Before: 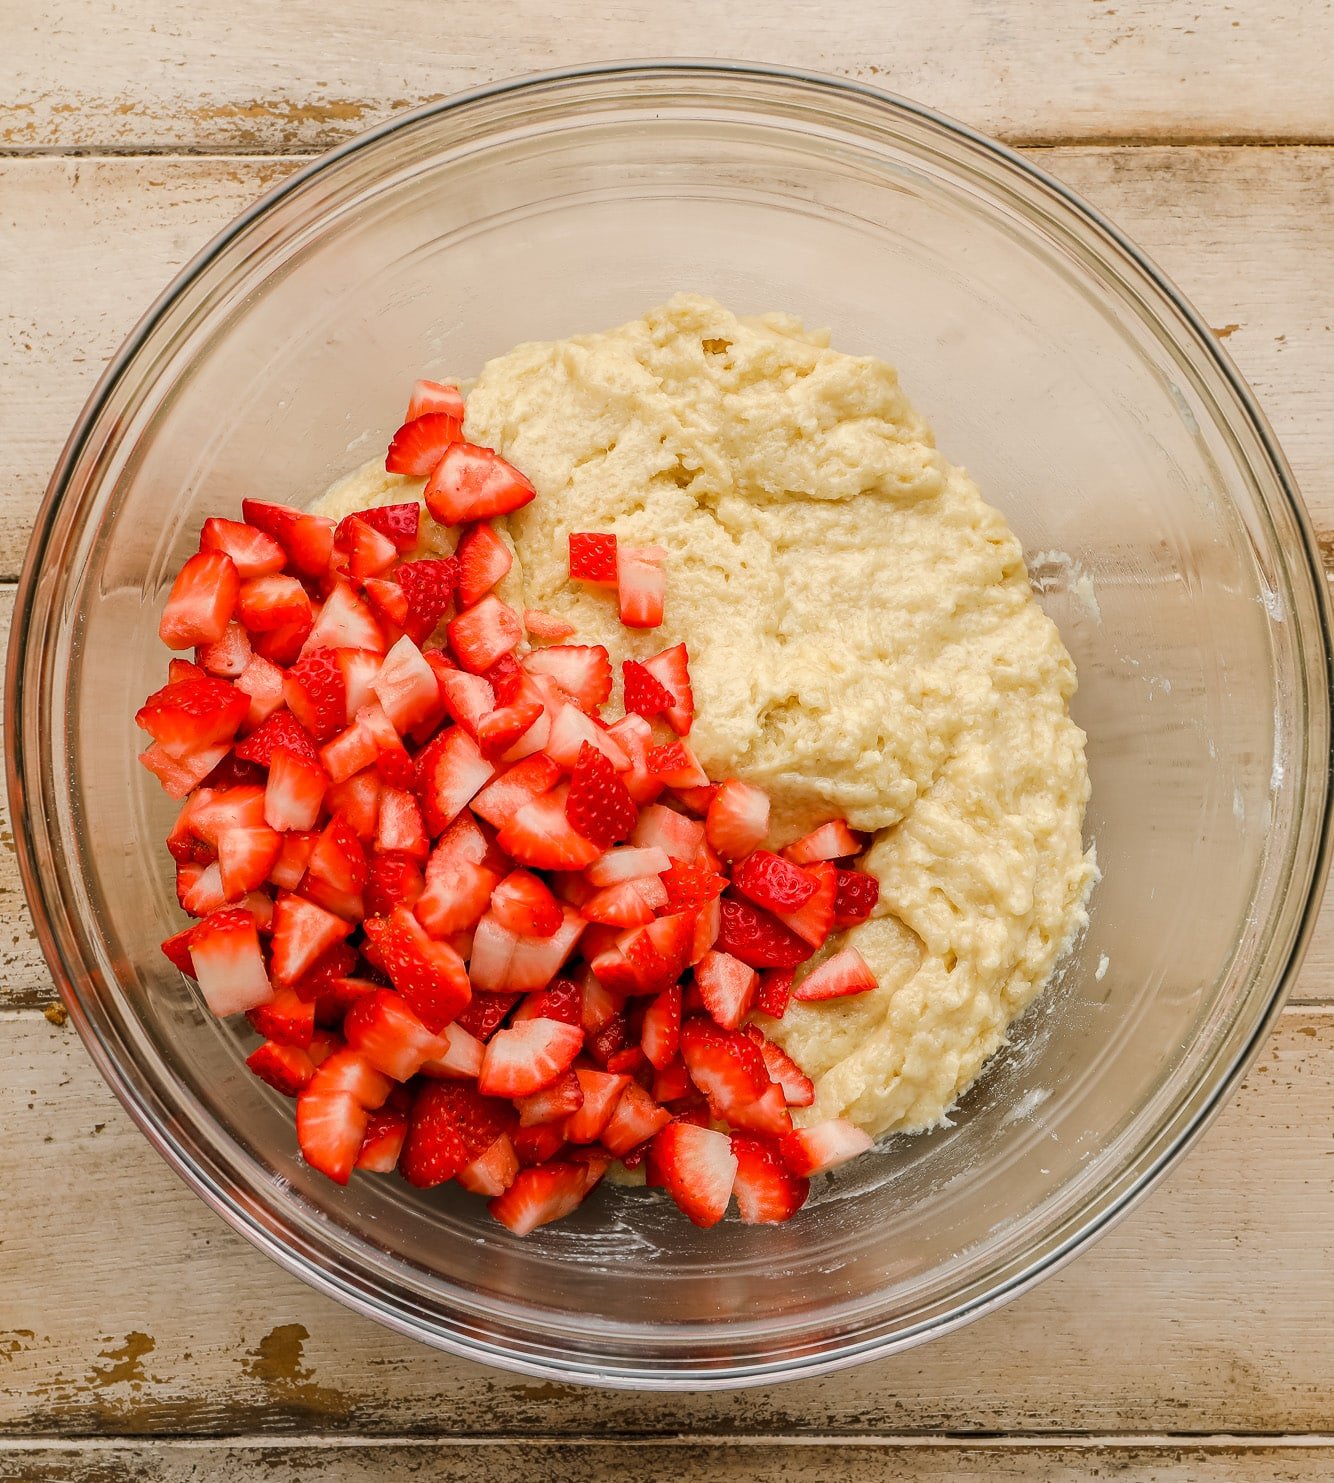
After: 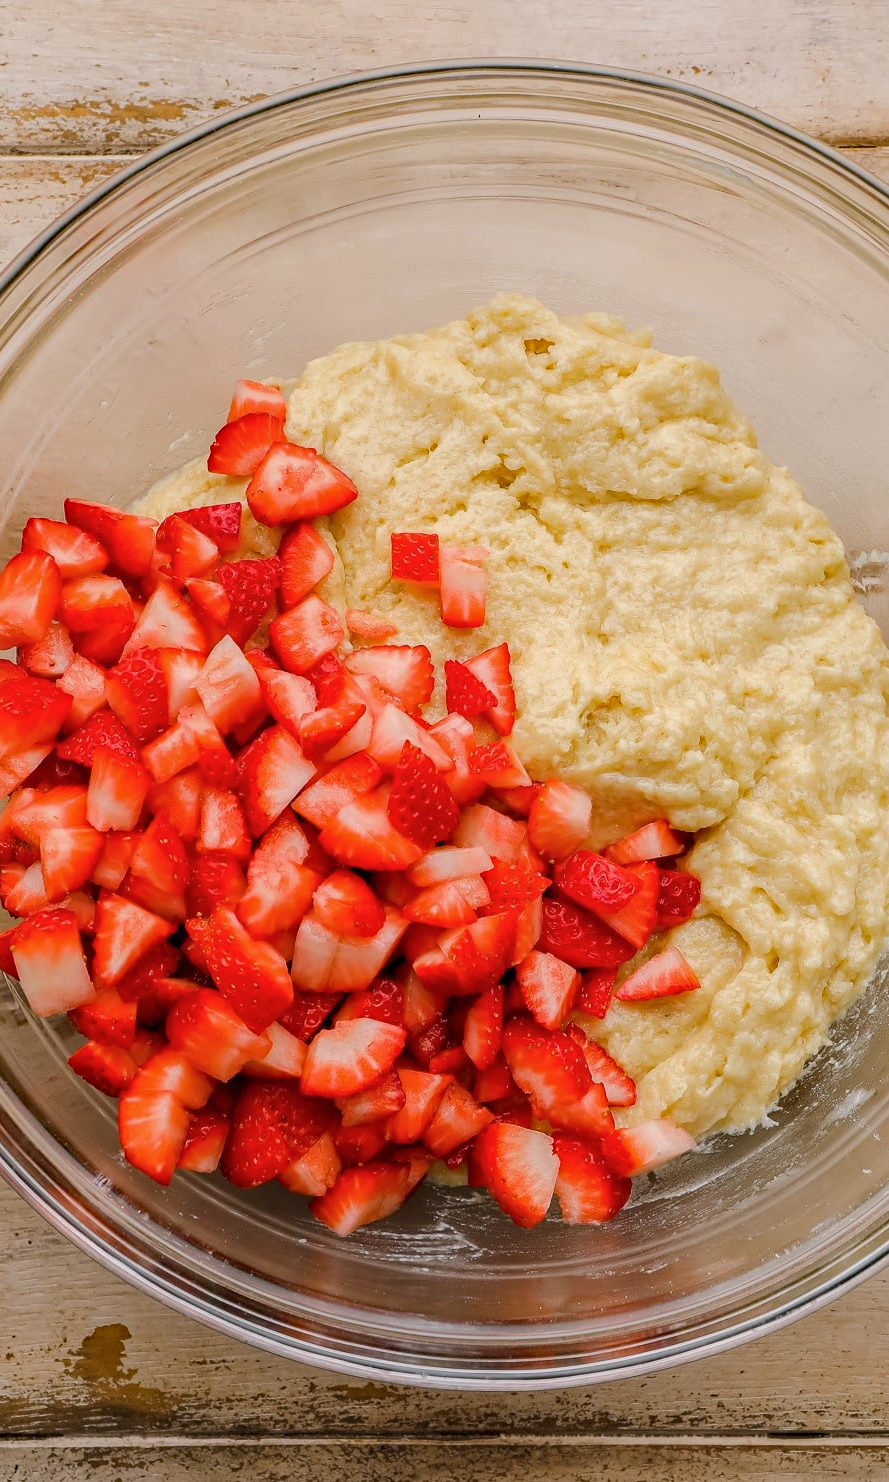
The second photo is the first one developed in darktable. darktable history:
haze removal: strength 0.29, distance 0.25, compatibility mode true, adaptive false
crop and rotate: left 13.409%, right 19.924%
white balance: red 1.009, blue 1.027
color balance rgb: contrast -10%
